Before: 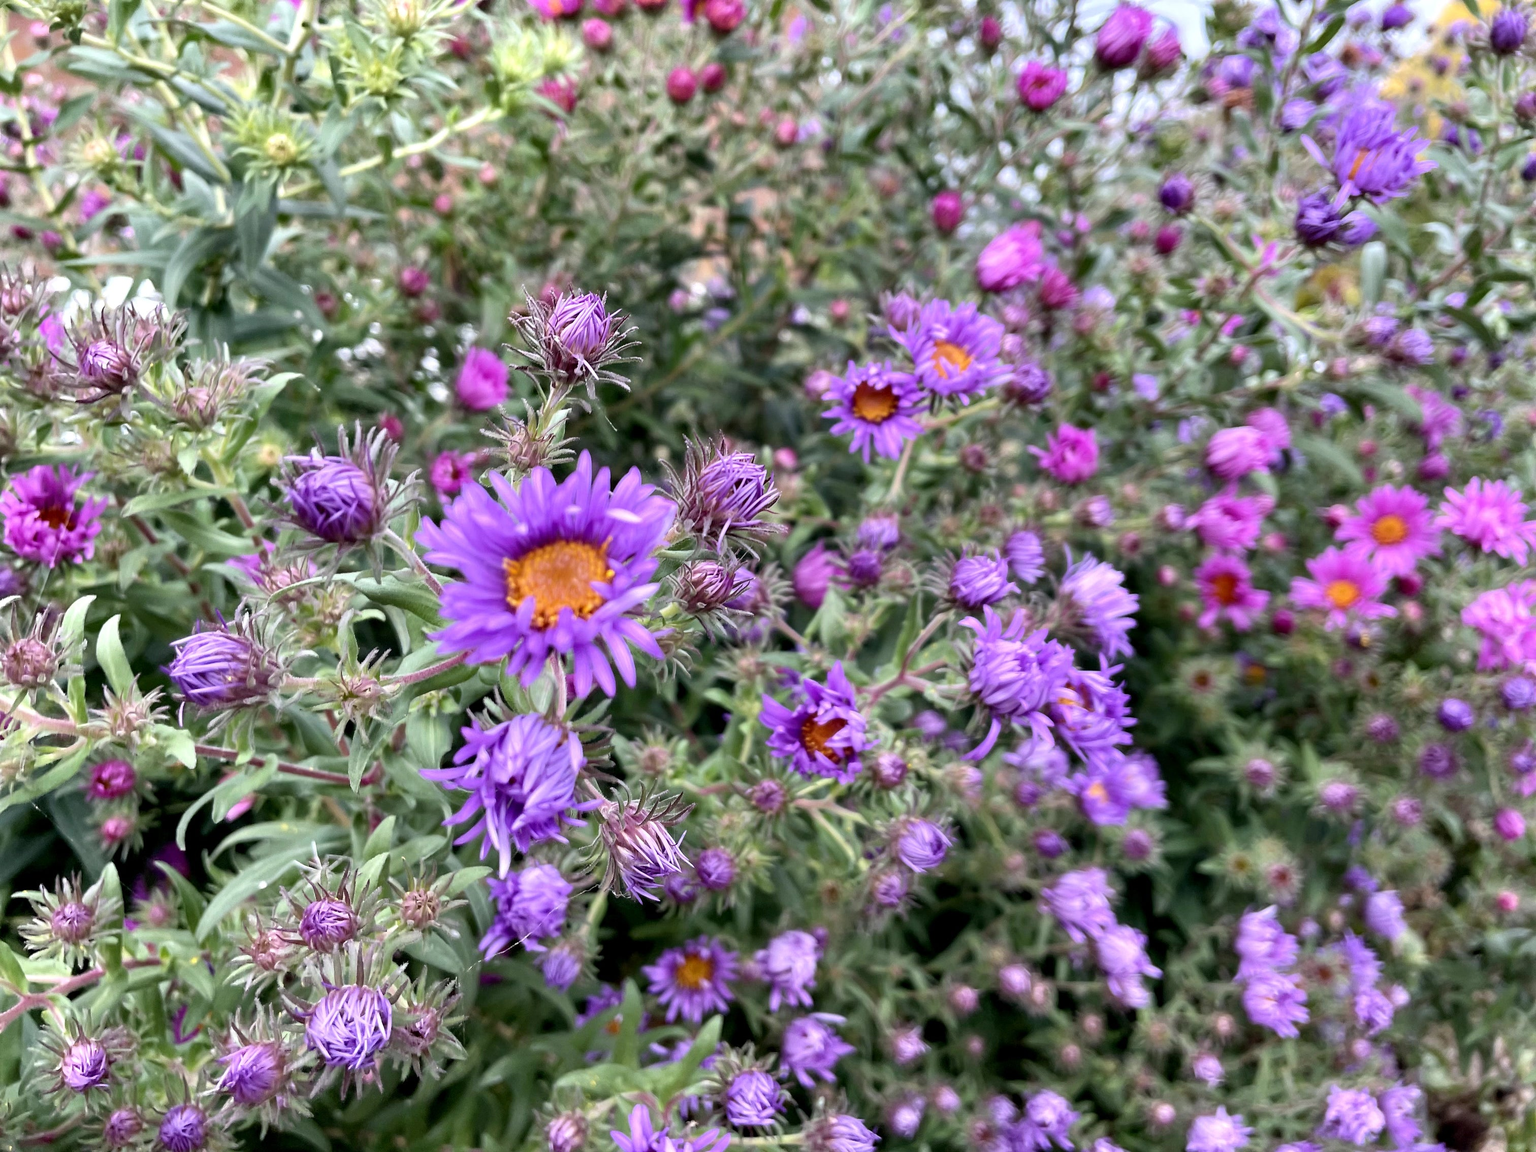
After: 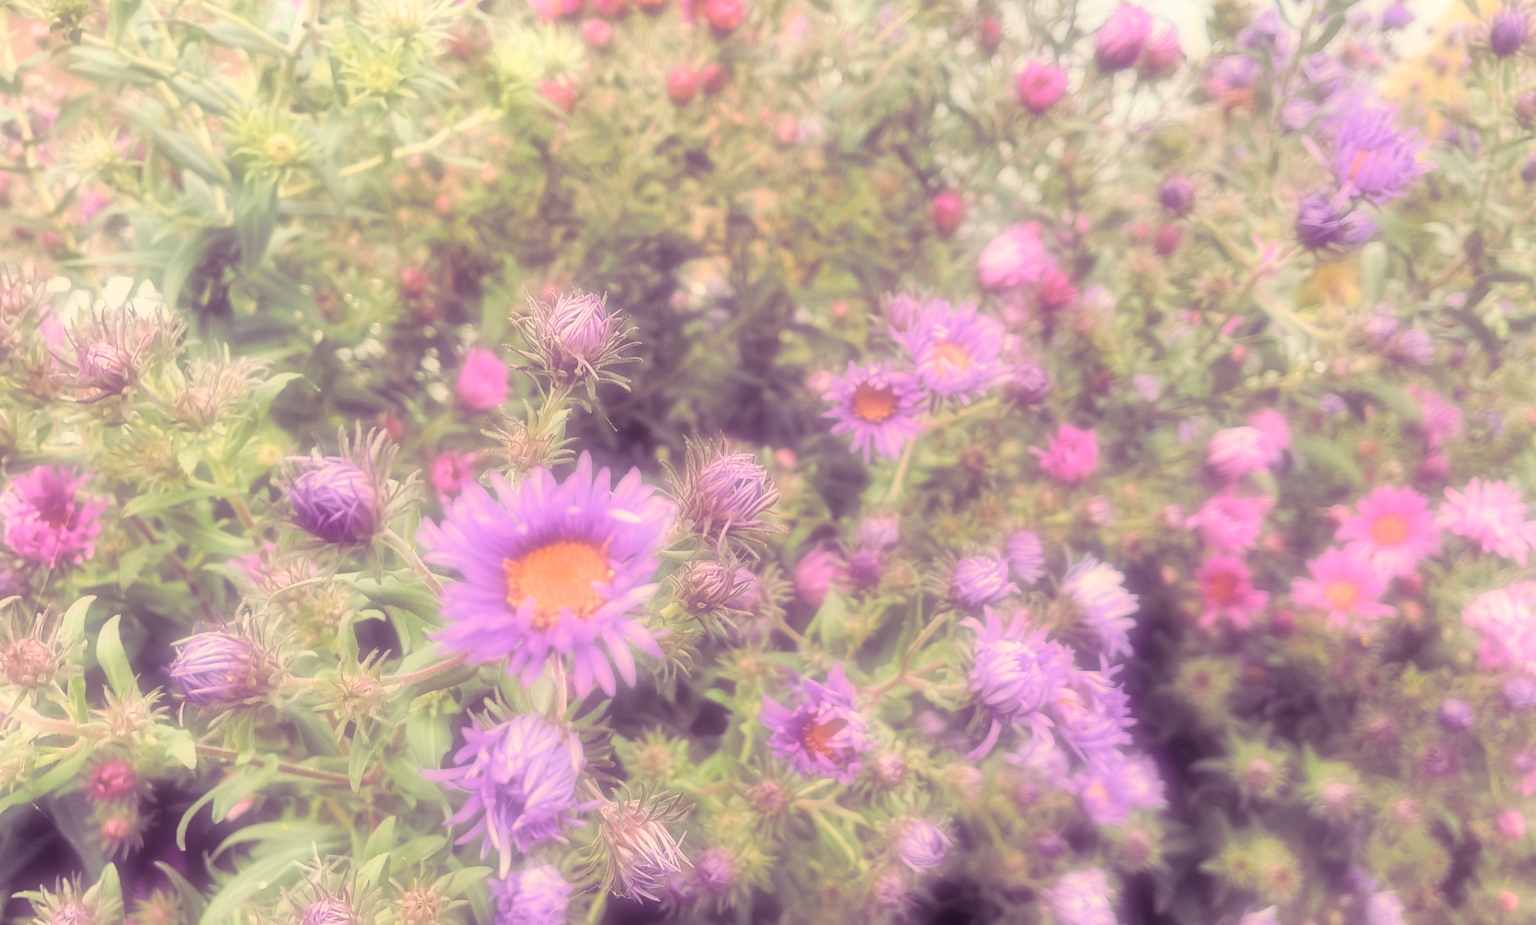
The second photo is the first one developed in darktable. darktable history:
soften: on, module defaults
white balance: red 1.138, green 0.996, blue 0.812
split-toning: shadows › hue 277.2°, shadows › saturation 0.74
contrast brightness saturation: brightness 0.28
crop: bottom 19.644%
